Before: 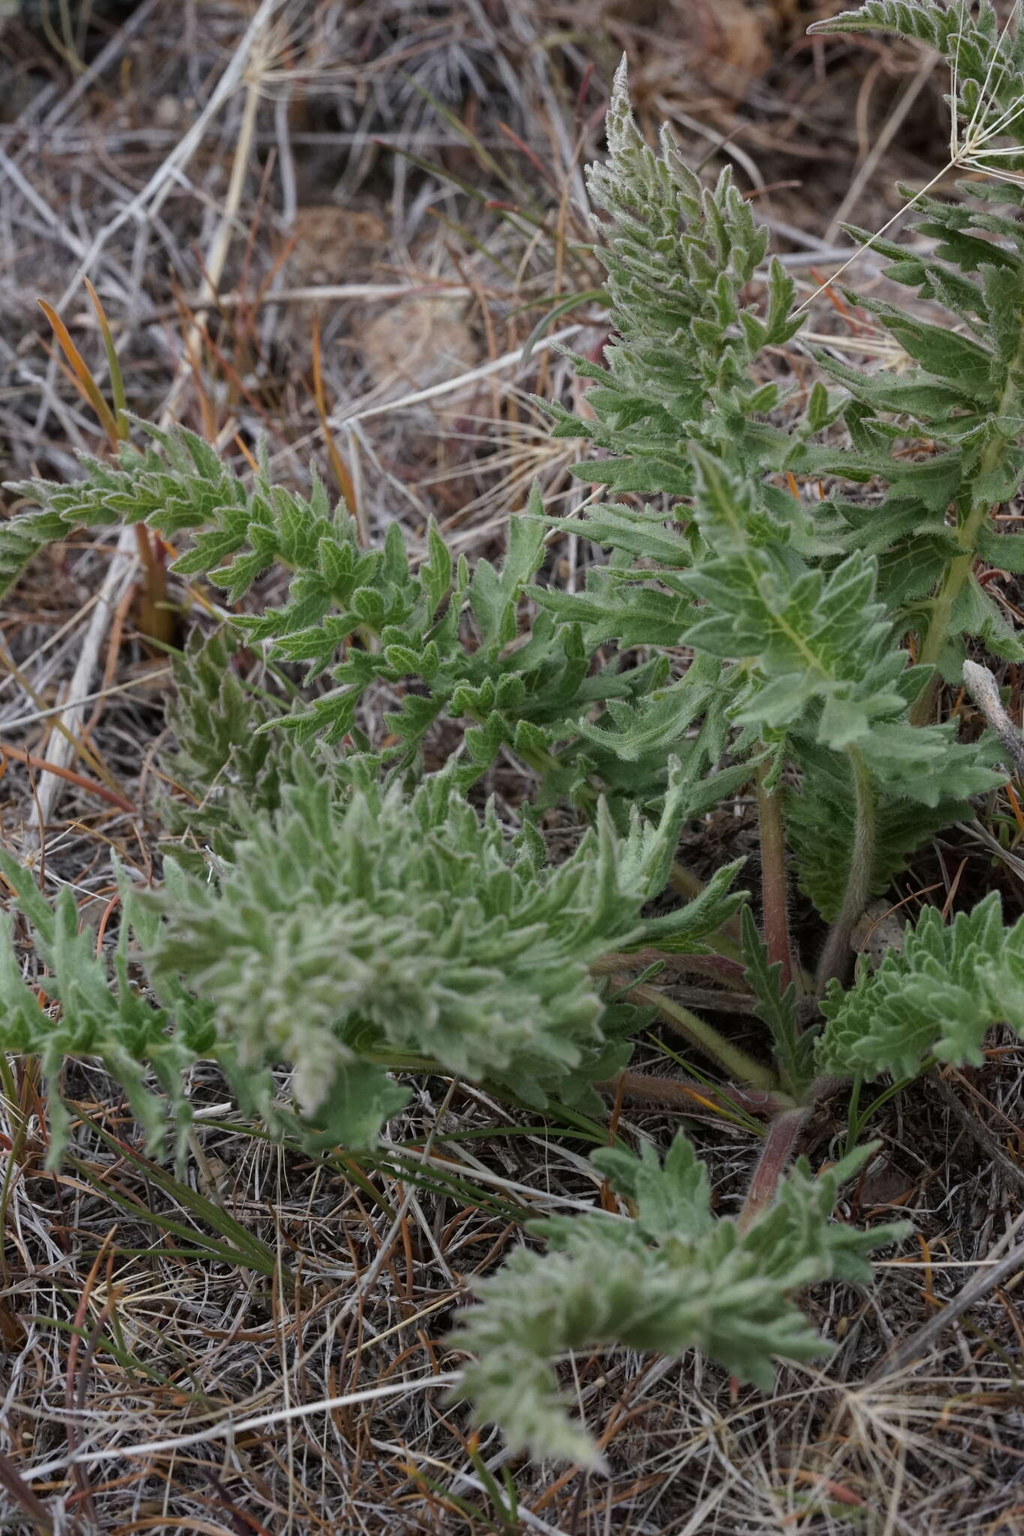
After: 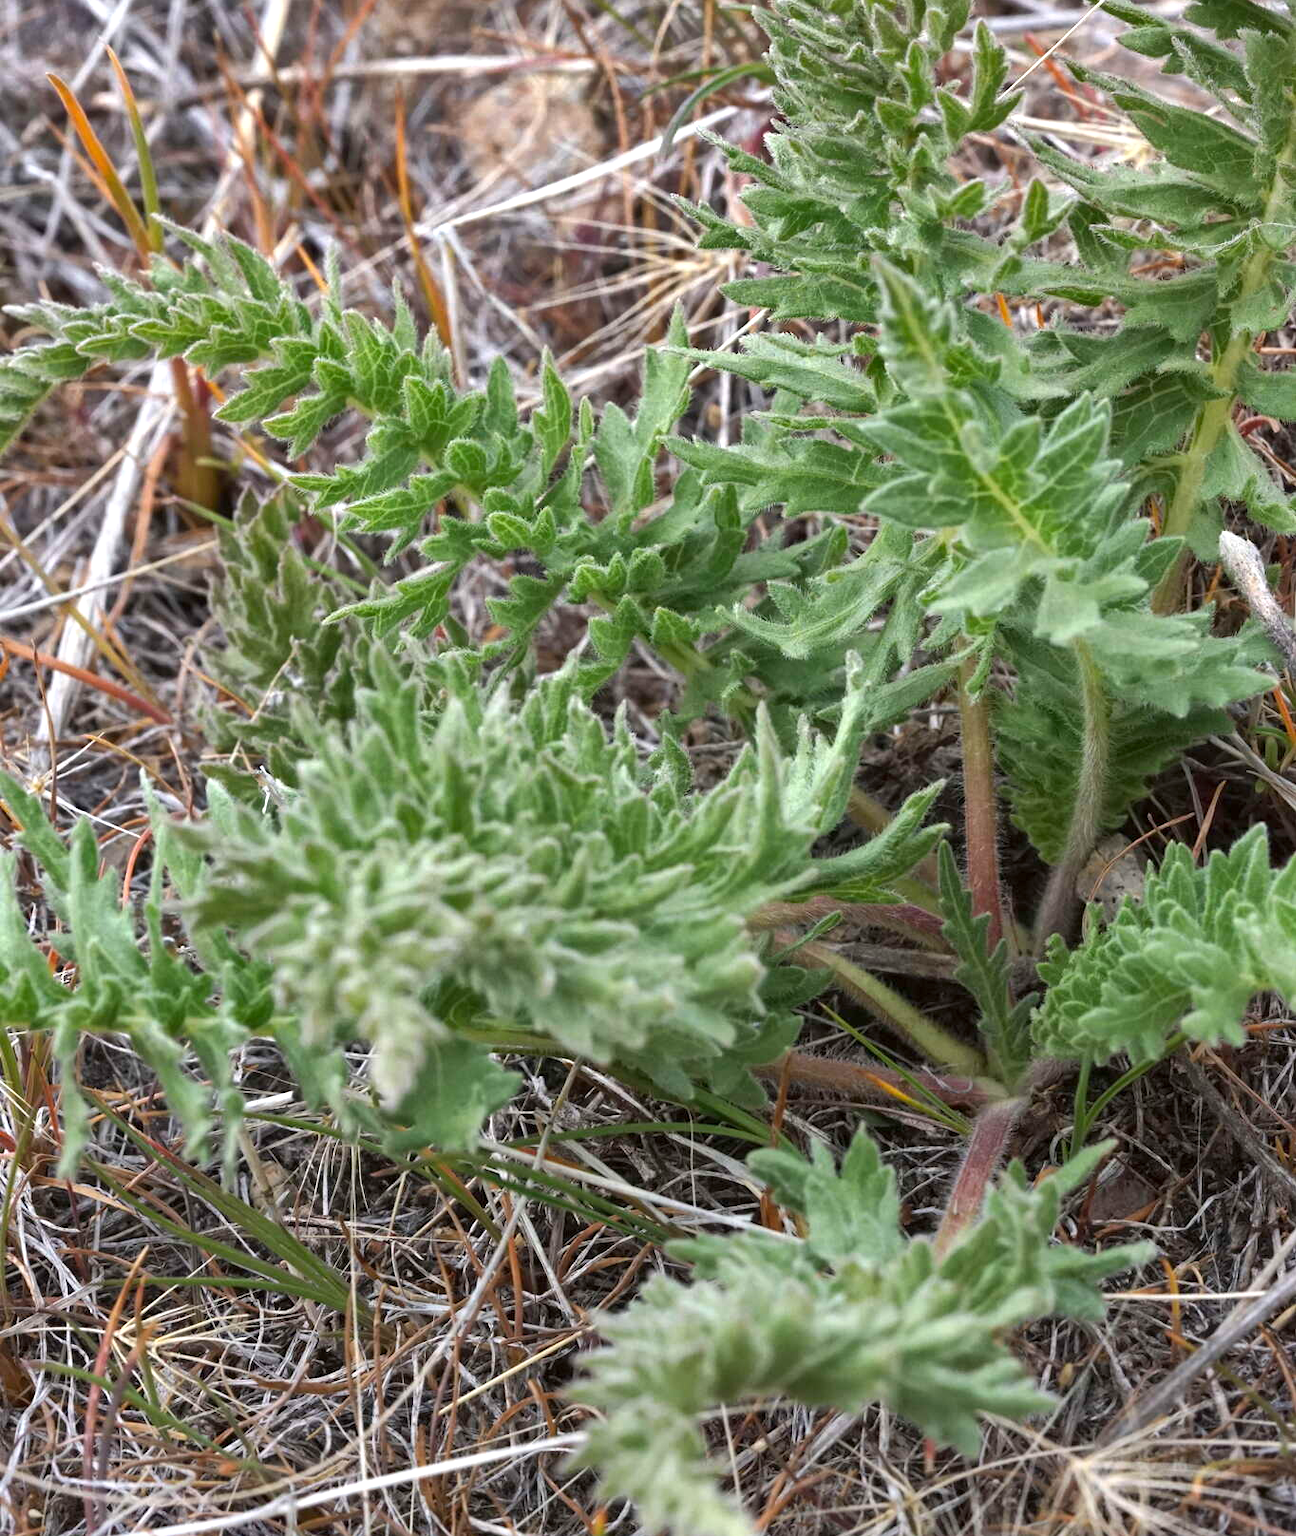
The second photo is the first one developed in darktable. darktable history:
exposure: exposure 1.066 EV, compensate highlight preservation false
shadows and highlights: shadows 24.64, highlights -76.6, highlights color adjustment 72.74%, soften with gaussian
color correction: highlights b* -0.006, saturation 1.12
crop and rotate: top 15.699%, bottom 5.342%
